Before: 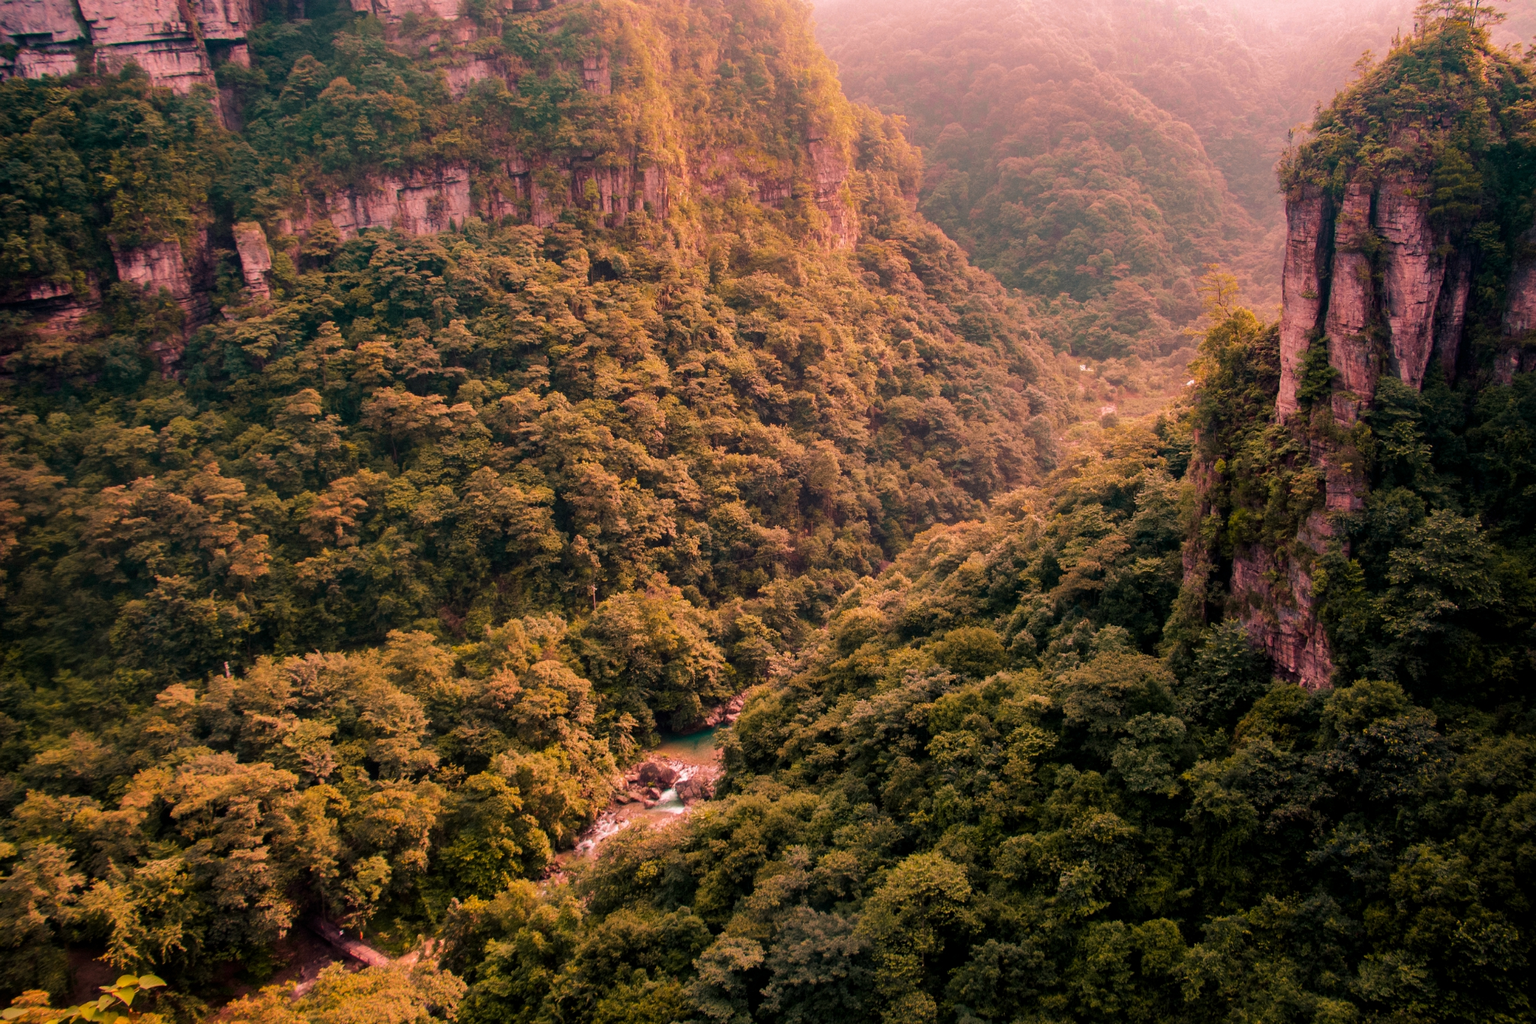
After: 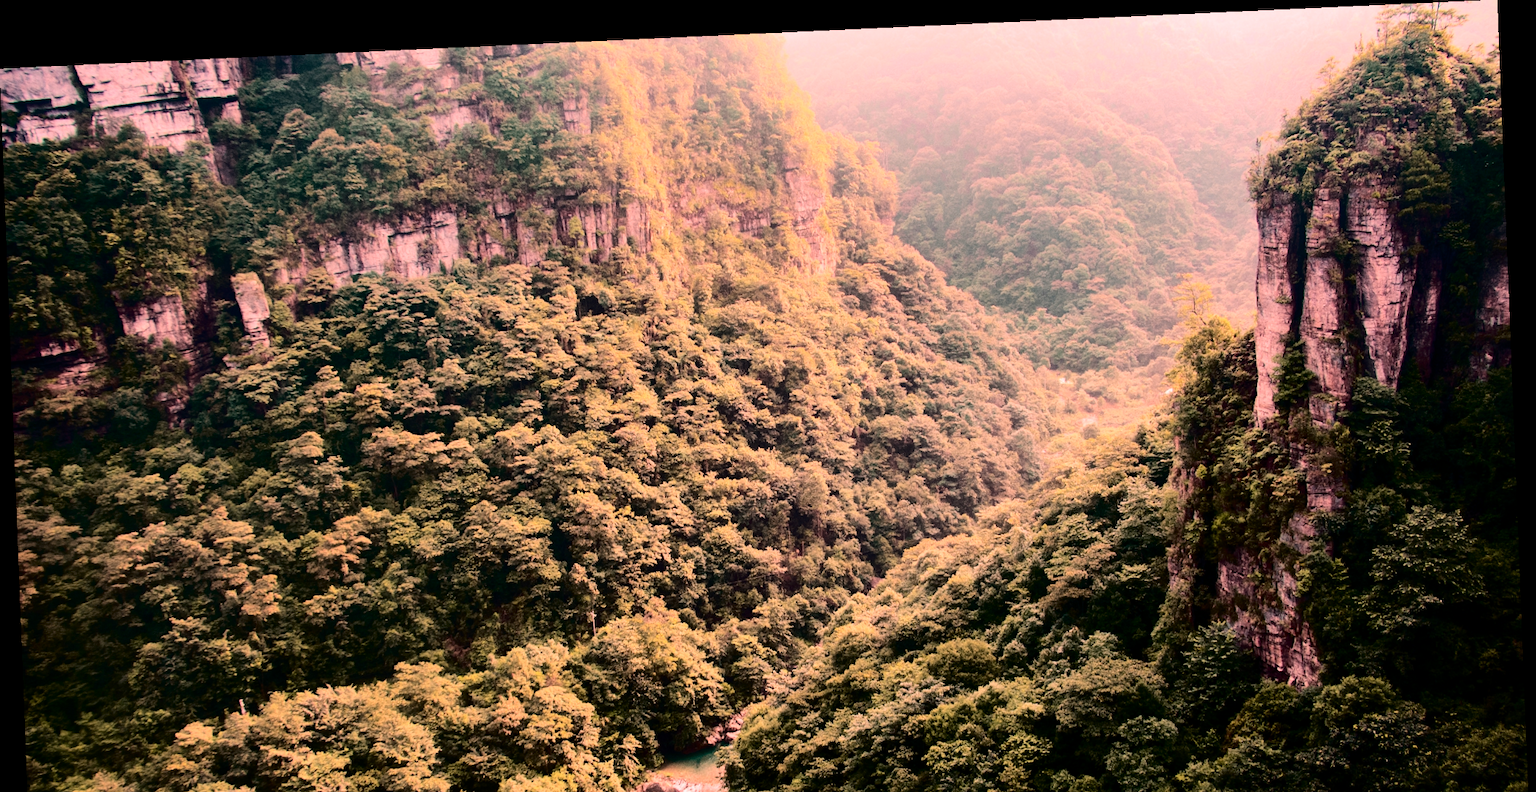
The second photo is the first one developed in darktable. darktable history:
tone curve: curves: ch0 [(0, 0) (0.003, 0.001) (0.011, 0.004) (0.025, 0.008) (0.044, 0.015) (0.069, 0.022) (0.1, 0.031) (0.136, 0.052) (0.177, 0.101) (0.224, 0.181) (0.277, 0.289) (0.335, 0.418) (0.399, 0.541) (0.468, 0.65) (0.543, 0.739) (0.623, 0.817) (0.709, 0.882) (0.801, 0.919) (0.898, 0.958) (1, 1)], color space Lab, independent channels, preserve colors none
rotate and perspective: rotation -2.22°, lens shift (horizontal) -0.022, automatic cropping off
crop: bottom 24.988%
